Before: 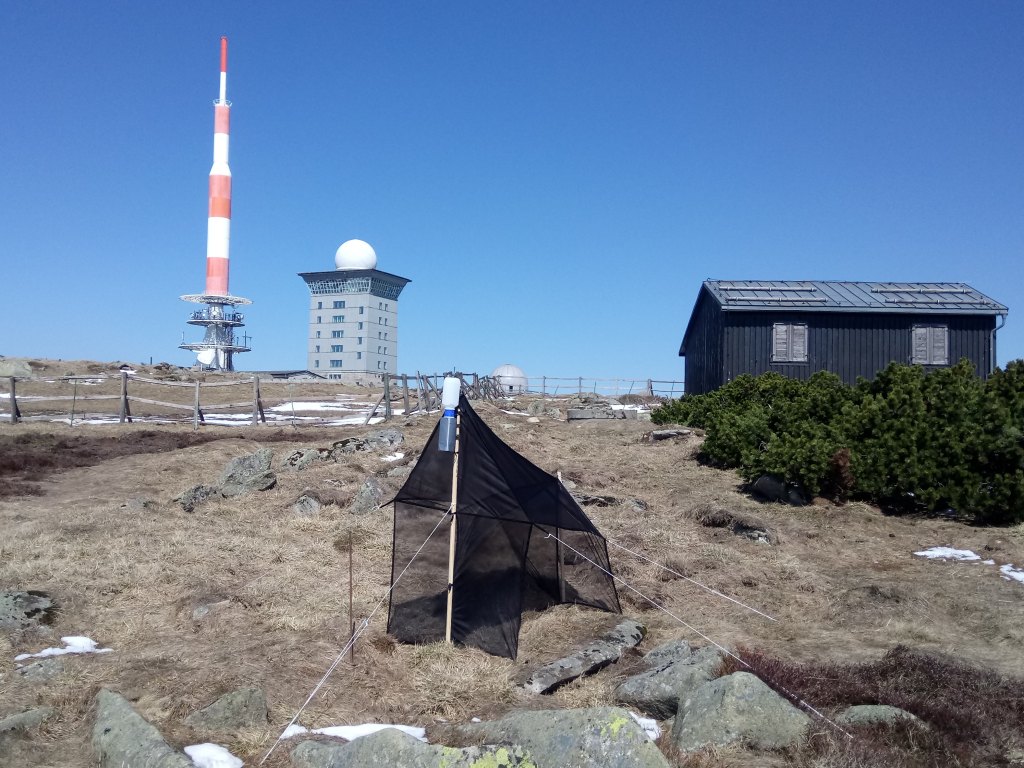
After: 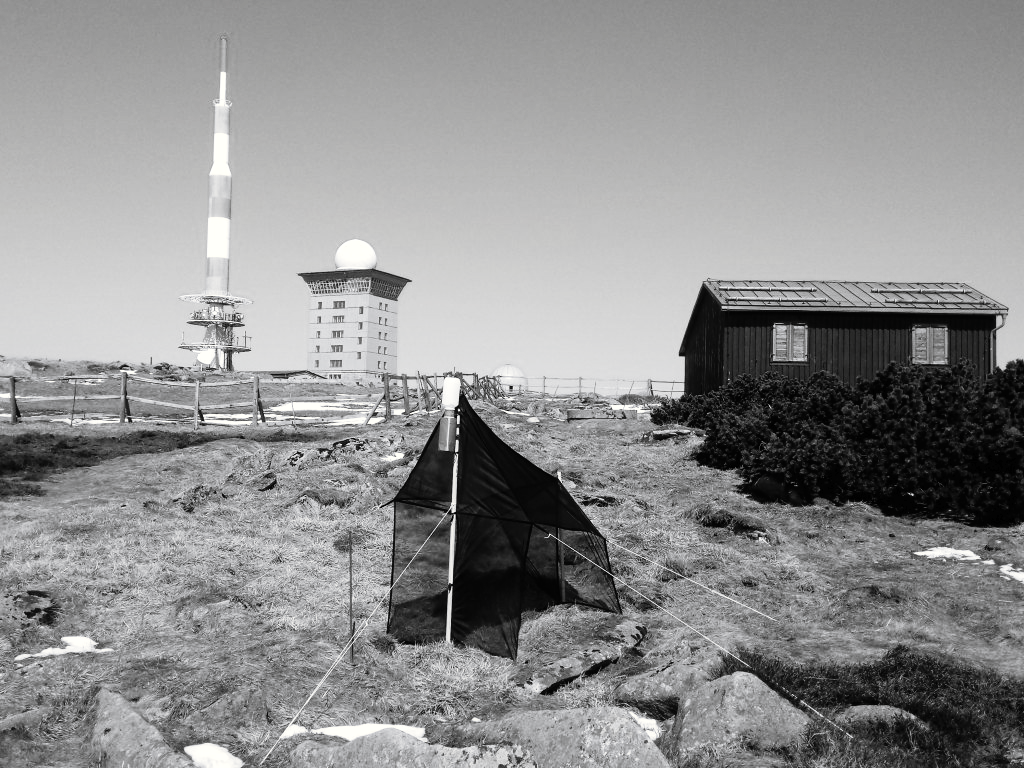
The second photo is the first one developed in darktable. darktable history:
tone curve: curves: ch0 [(0, 0) (0.003, 0.008) (0.011, 0.008) (0.025, 0.011) (0.044, 0.017) (0.069, 0.026) (0.1, 0.039) (0.136, 0.054) (0.177, 0.093) (0.224, 0.15) (0.277, 0.21) (0.335, 0.285) (0.399, 0.366) (0.468, 0.462) (0.543, 0.564) (0.623, 0.679) (0.709, 0.79) (0.801, 0.883) (0.898, 0.95) (1, 1)], preserve colors none
color look up table: target L [89.88, 87.41, 84.2, 68.49, 78.07, 62.97, 62.72, 63.22, 58.38, 44.41, 21.25, 200.82, 80.97, 73.19, 61.19, 53.39, 53.98, 55.54, 53.39, 50.17, 44.82, 32.75, 35.44, 16.59, 20.33, 100, 87.41, 83.12, 82.41, 78.43, 72.58, 63.98, 61.45, 59.41, 66.24, 54.24, 59.02, 48.31, 8.248, 15.63, 15.63, 101.64, 101.31, 87.41, 76.37, 62.21, 37.41, 30.88, 4.324], target a [0, -0.001, 0, 0, -0.002, 0.001 ×4, 0, 0, 0, -0.002, 0.001 ×8, 0, 0.001, 0, 0, -0.653, -0.001, -0.001, -0.002, 0, 0, 0, 0.001, 0, 0.001, 0.001, 0, 0.001, 0, 0, 0, 0.001, 0.001, -0.001, 0.001 ×4, 0], target b [0.001, 0.002, 0.002, 0.001, 0.023, -0.005 ×4, -0.001, -0.002, -0.001, 0.024, -0.005, -0.005, -0.004, -0.004, -0.005, -0.004, -0.005, -0.001, -0.002, -0.005, -0.002, -0.002, 8.393, 0.002, 0.002, 0.024, 0.002, 0.002, 0.001, -0.005, 0.001, -0.005, -0.005, 0.001, -0.005, -0.002 ×5, 0.002, -0.005, -0.005, -0.004, -0.005, -0.001], num patches 49
